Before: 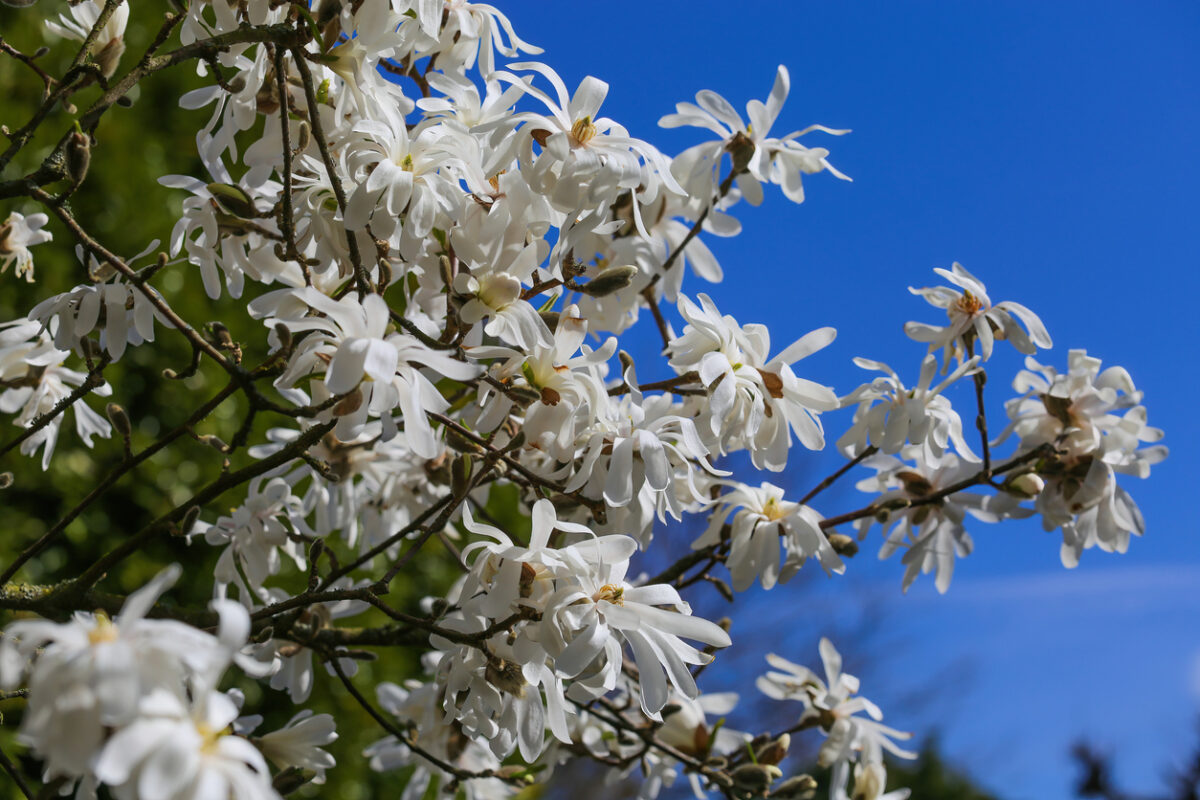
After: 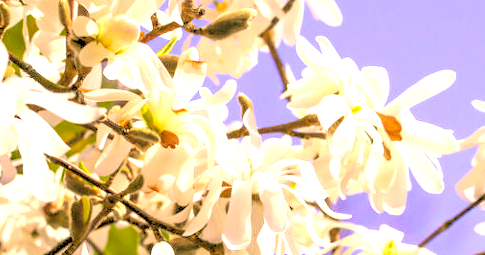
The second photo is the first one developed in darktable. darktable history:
base curve: curves: ch0 [(0, 0) (0.283, 0.295) (1, 1)], preserve colors none
crop: left 31.751%, top 32.172%, right 27.8%, bottom 35.83%
color correction: highlights a* 17.94, highlights b* 35.39, shadows a* 1.48, shadows b* 6.42, saturation 1.01
color calibration: illuminant as shot in camera, x 0.358, y 0.373, temperature 4628.91 K
rgb levels: levels [[0.027, 0.429, 0.996], [0, 0.5, 1], [0, 0.5, 1]]
exposure: exposure 2 EV, compensate exposure bias true, compensate highlight preservation false
